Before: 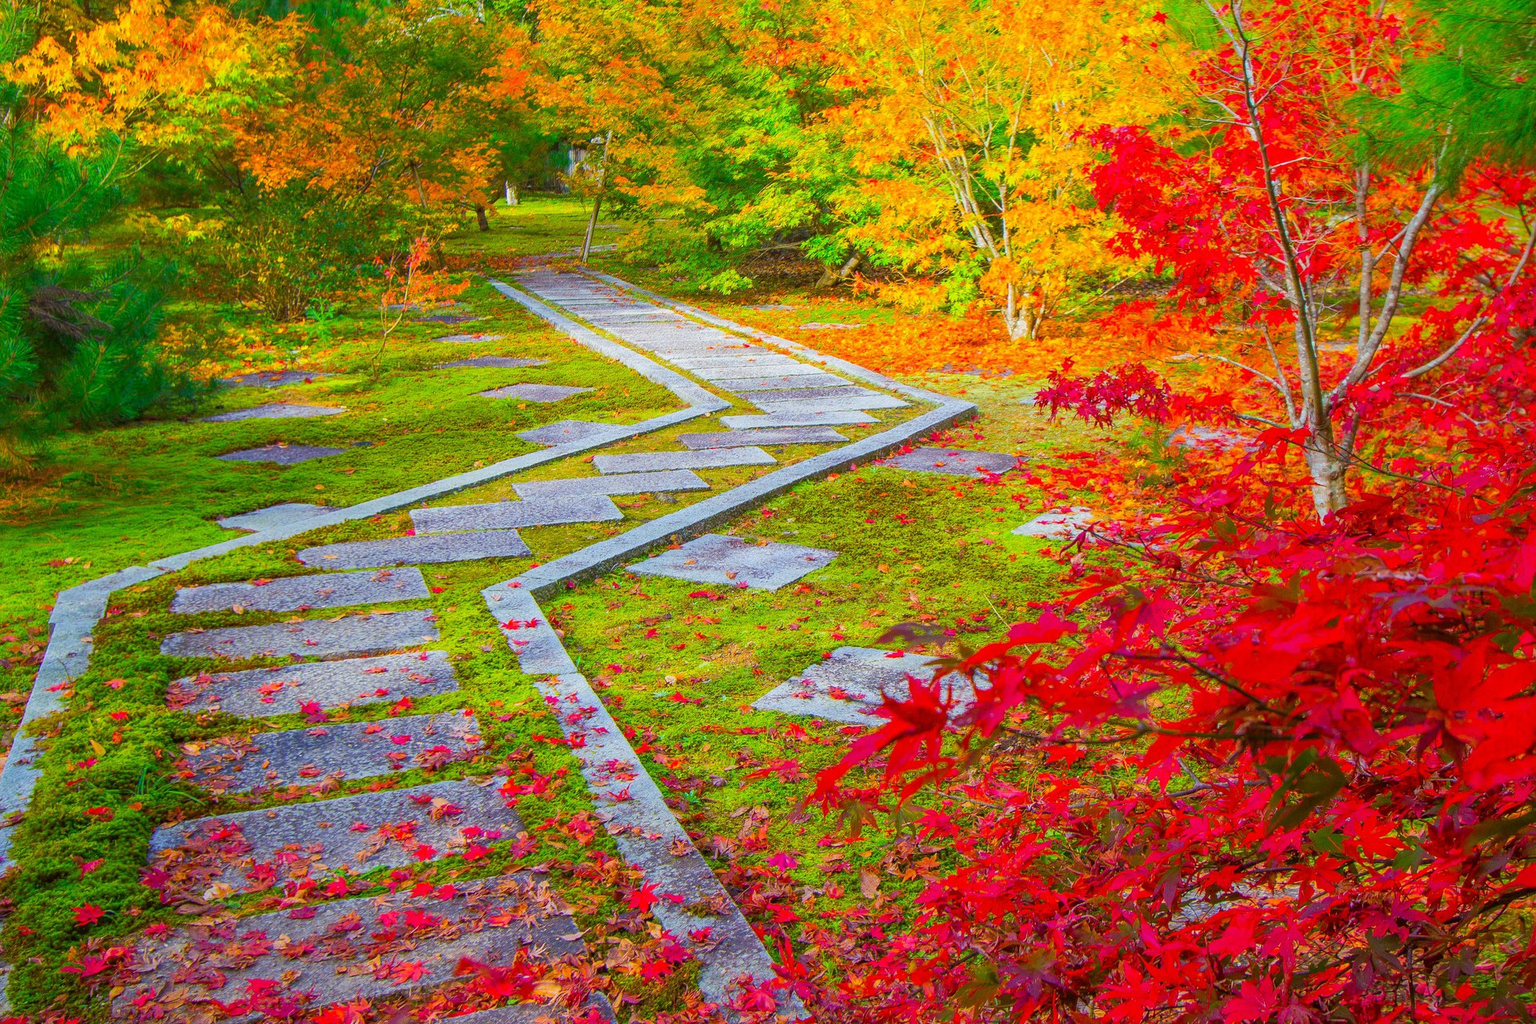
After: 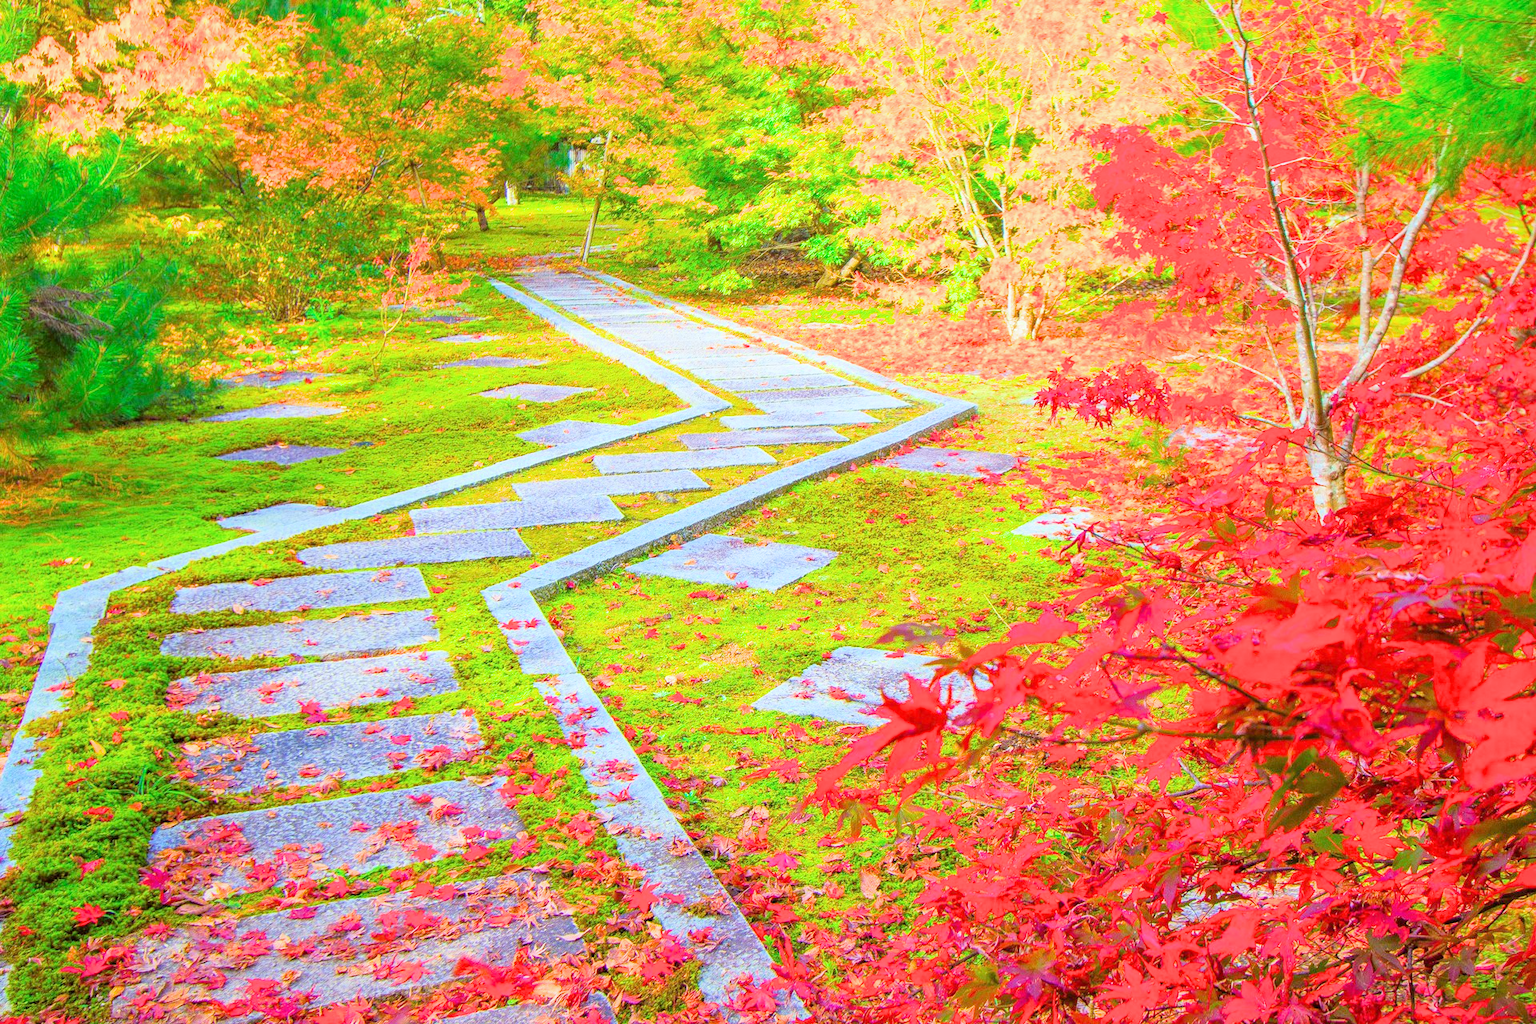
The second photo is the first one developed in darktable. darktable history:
color correction: highlights a* -2.73, highlights b* -2.09, shadows a* 2.41, shadows b* 2.73
exposure: black level correction 0, exposure 1.675 EV, compensate exposure bias true, compensate highlight preservation false
filmic rgb: black relative exposure -7.65 EV, white relative exposure 4.56 EV, hardness 3.61, color science v6 (2022)
